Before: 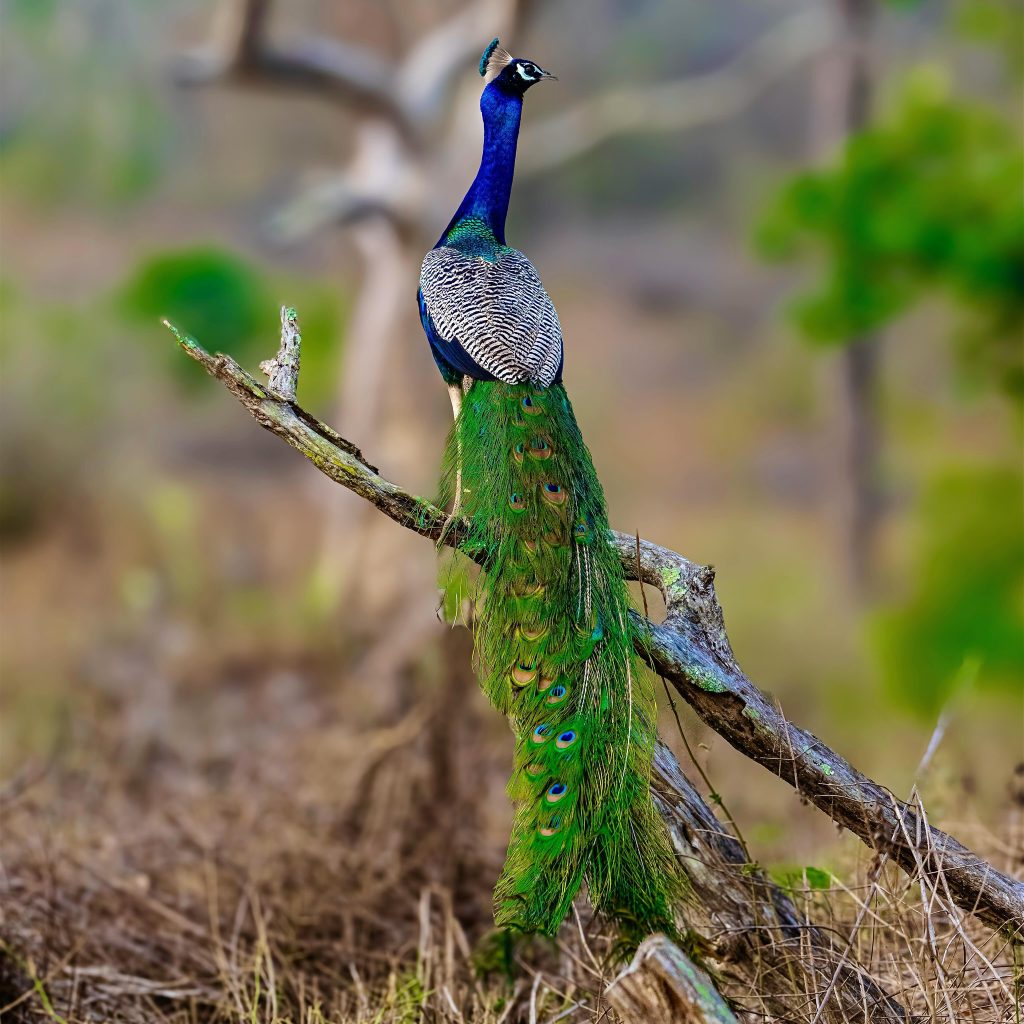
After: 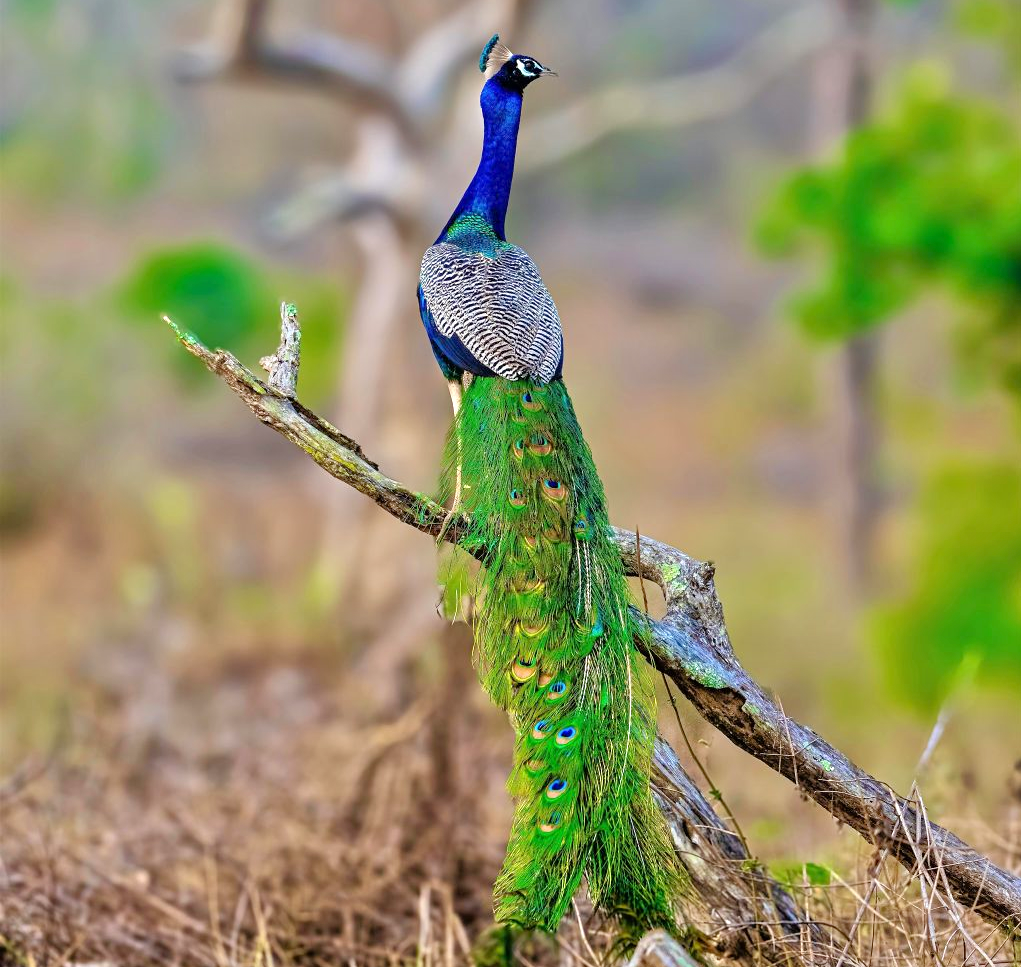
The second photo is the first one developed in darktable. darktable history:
white balance: emerald 1
tone equalizer: -7 EV 0.15 EV, -6 EV 0.6 EV, -5 EV 1.15 EV, -4 EV 1.33 EV, -3 EV 1.15 EV, -2 EV 0.6 EV, -1 EV 0.15 EV, mask exposure compensation -0.5 EV
crop: top 0.448%, right 0.264%, bottom 5.045%
